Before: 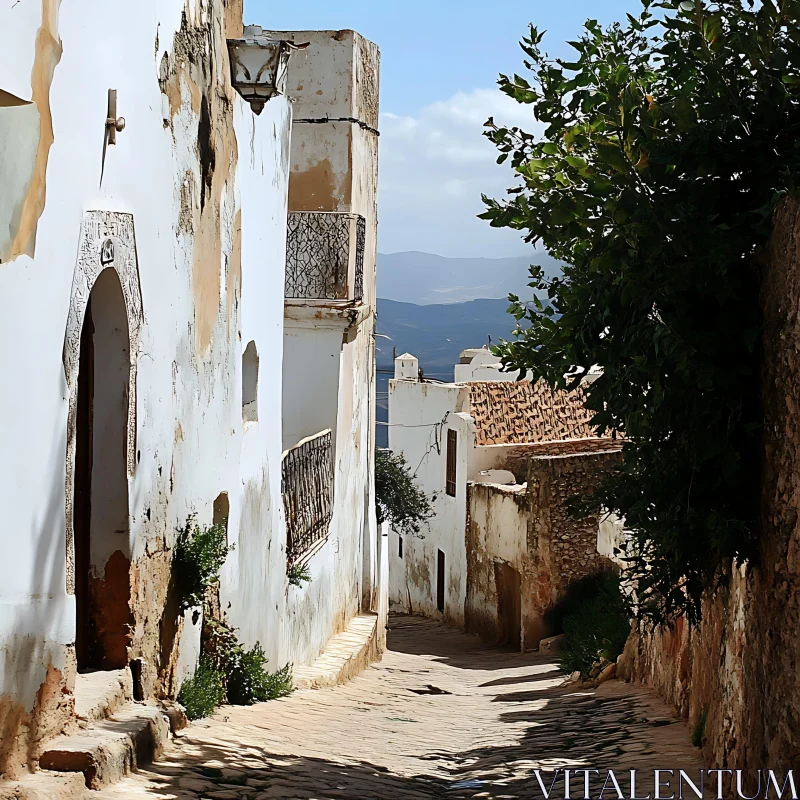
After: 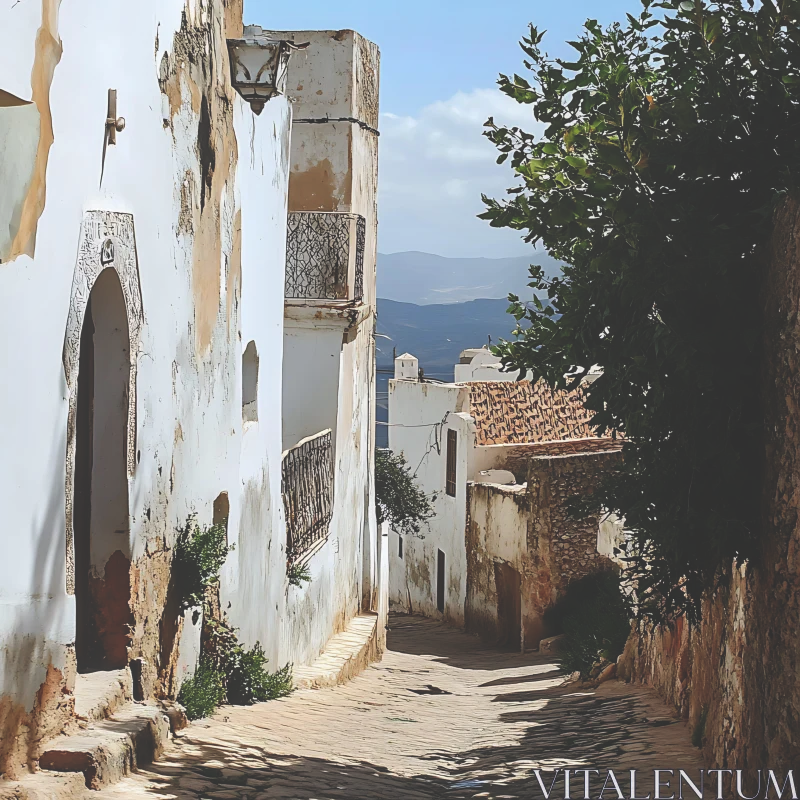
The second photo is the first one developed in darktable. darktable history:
local contrast: detail 109%
exposure: black level correction -0.029, compensate highlight preservation false
